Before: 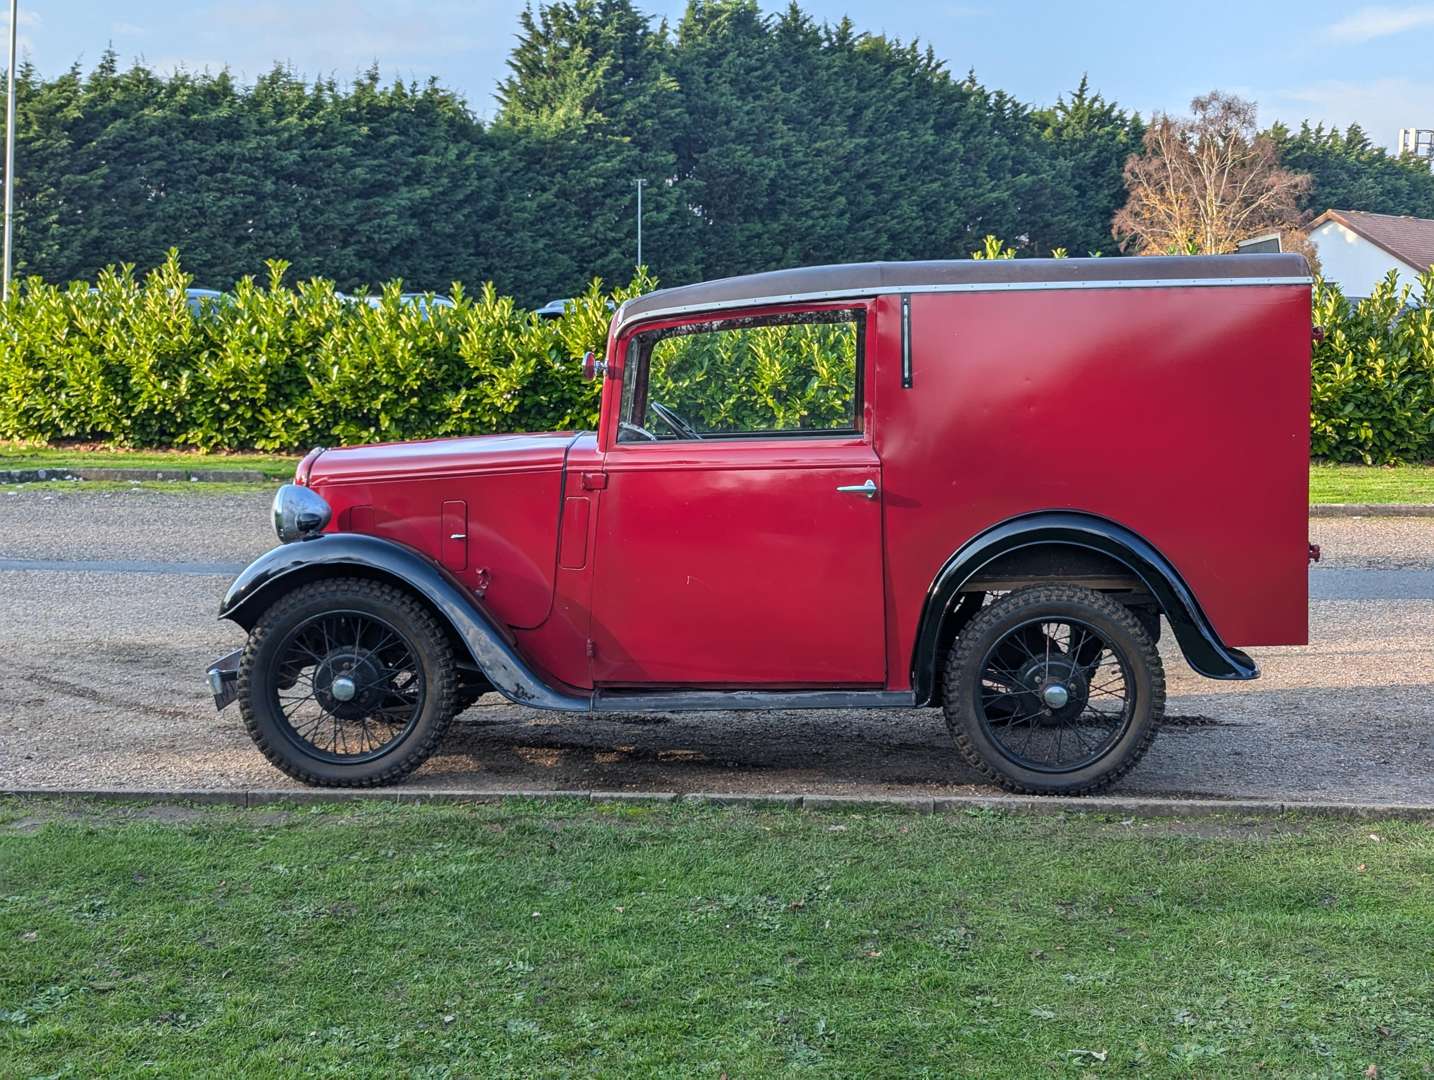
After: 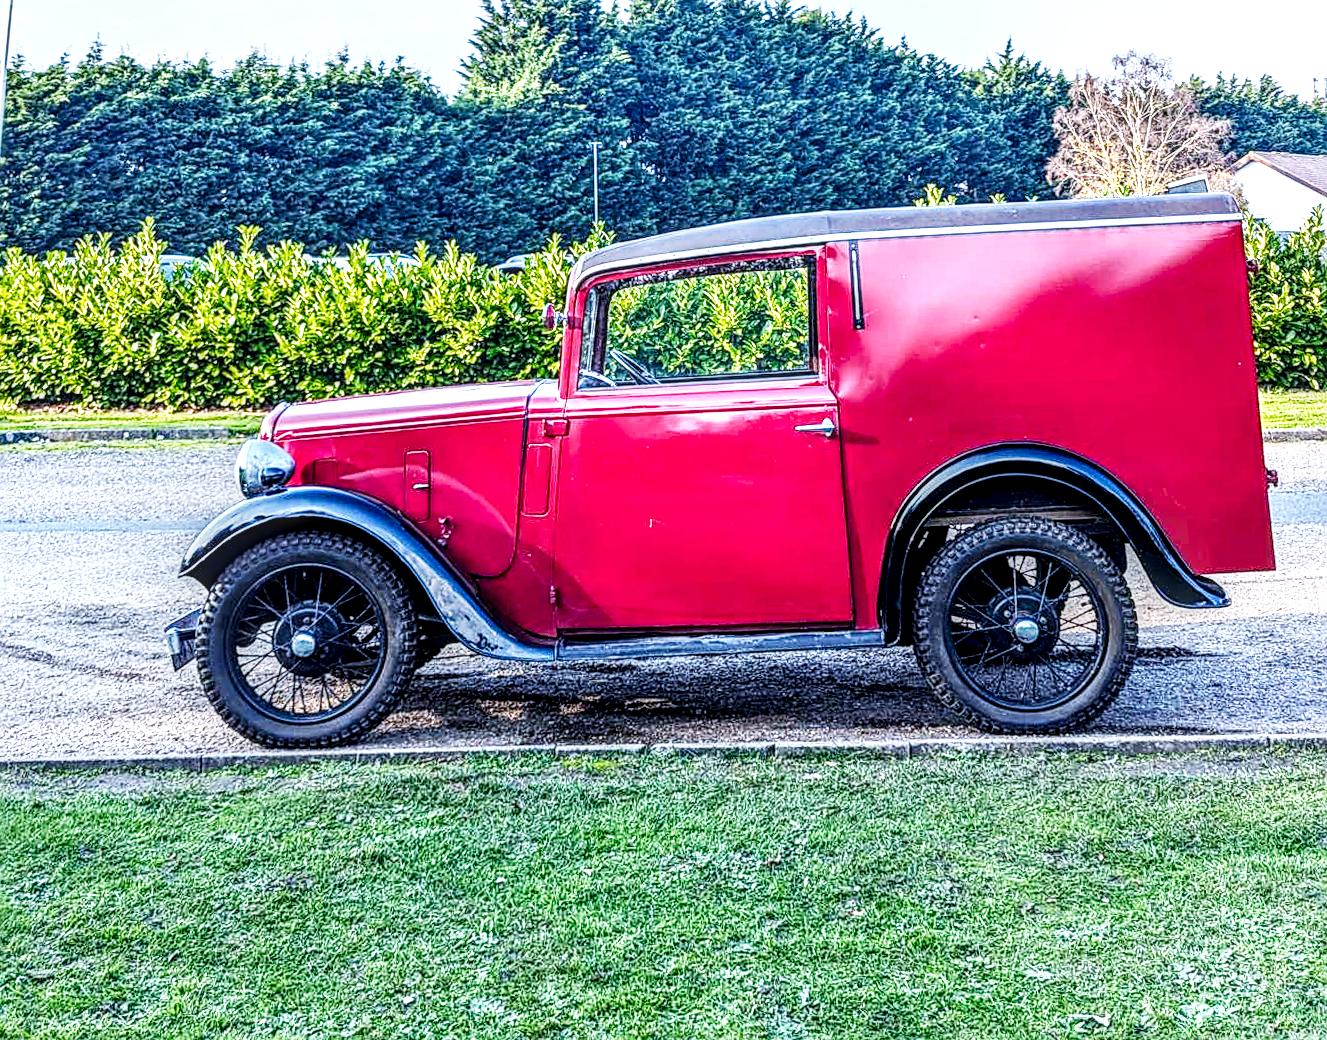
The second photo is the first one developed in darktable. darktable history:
base curve: curves: ch0 [(0, 0) (0.007, 0.004) (0.027, 0.03) (0.046, 0.07) (0.207, 0.54) (0.442, 0.872) (0.673, 0.972) (1, 1)], preserve colors none
local contrast: highlights 0%, shadows 0%, detail 182%
sharpen: on, module defaults
white balance: red 0.948, green 1.02, blue 1.176
rotate and perspective: rotation -1.68°, lens shift (vertical) -0.146, crop left 0.049, crop right 0.912, crop top 0.032, crop bottom 0.96
